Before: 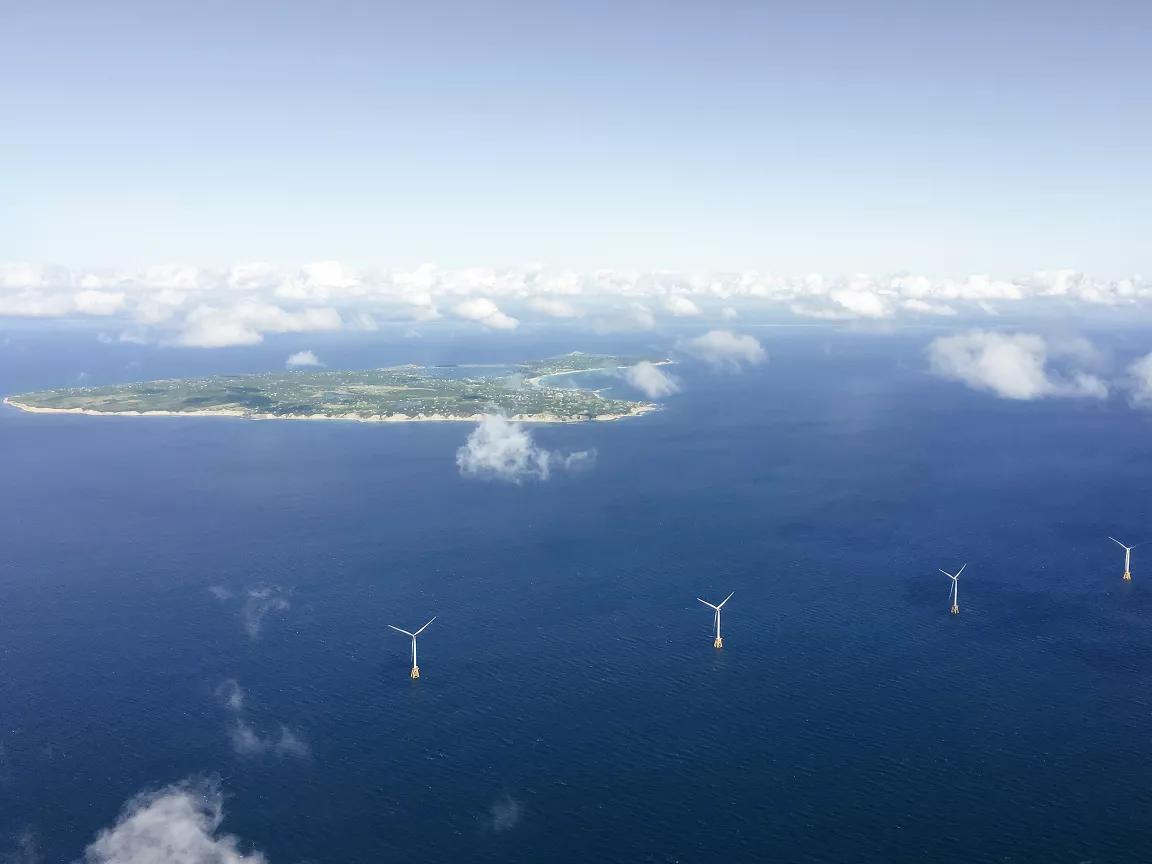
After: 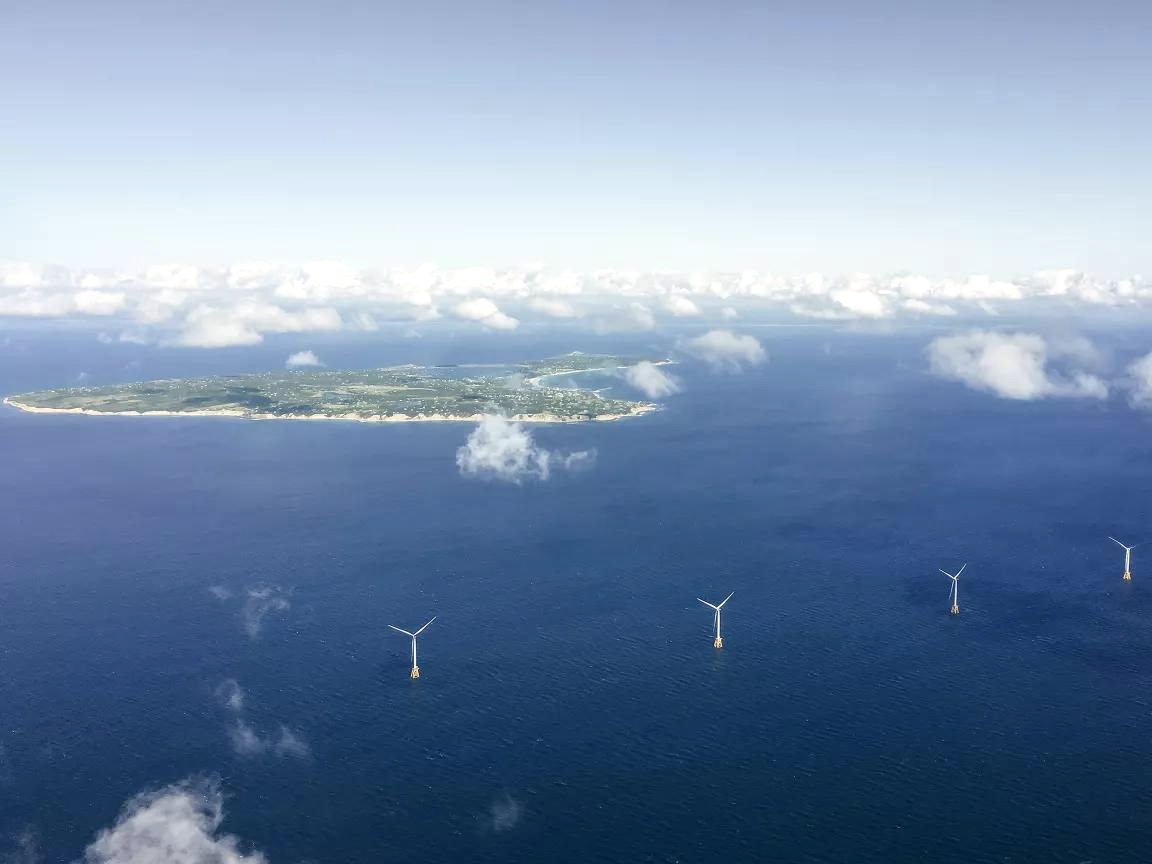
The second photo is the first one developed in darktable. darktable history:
local contrast: on, module defaults
white balance: red 1.009, blue 0.985
